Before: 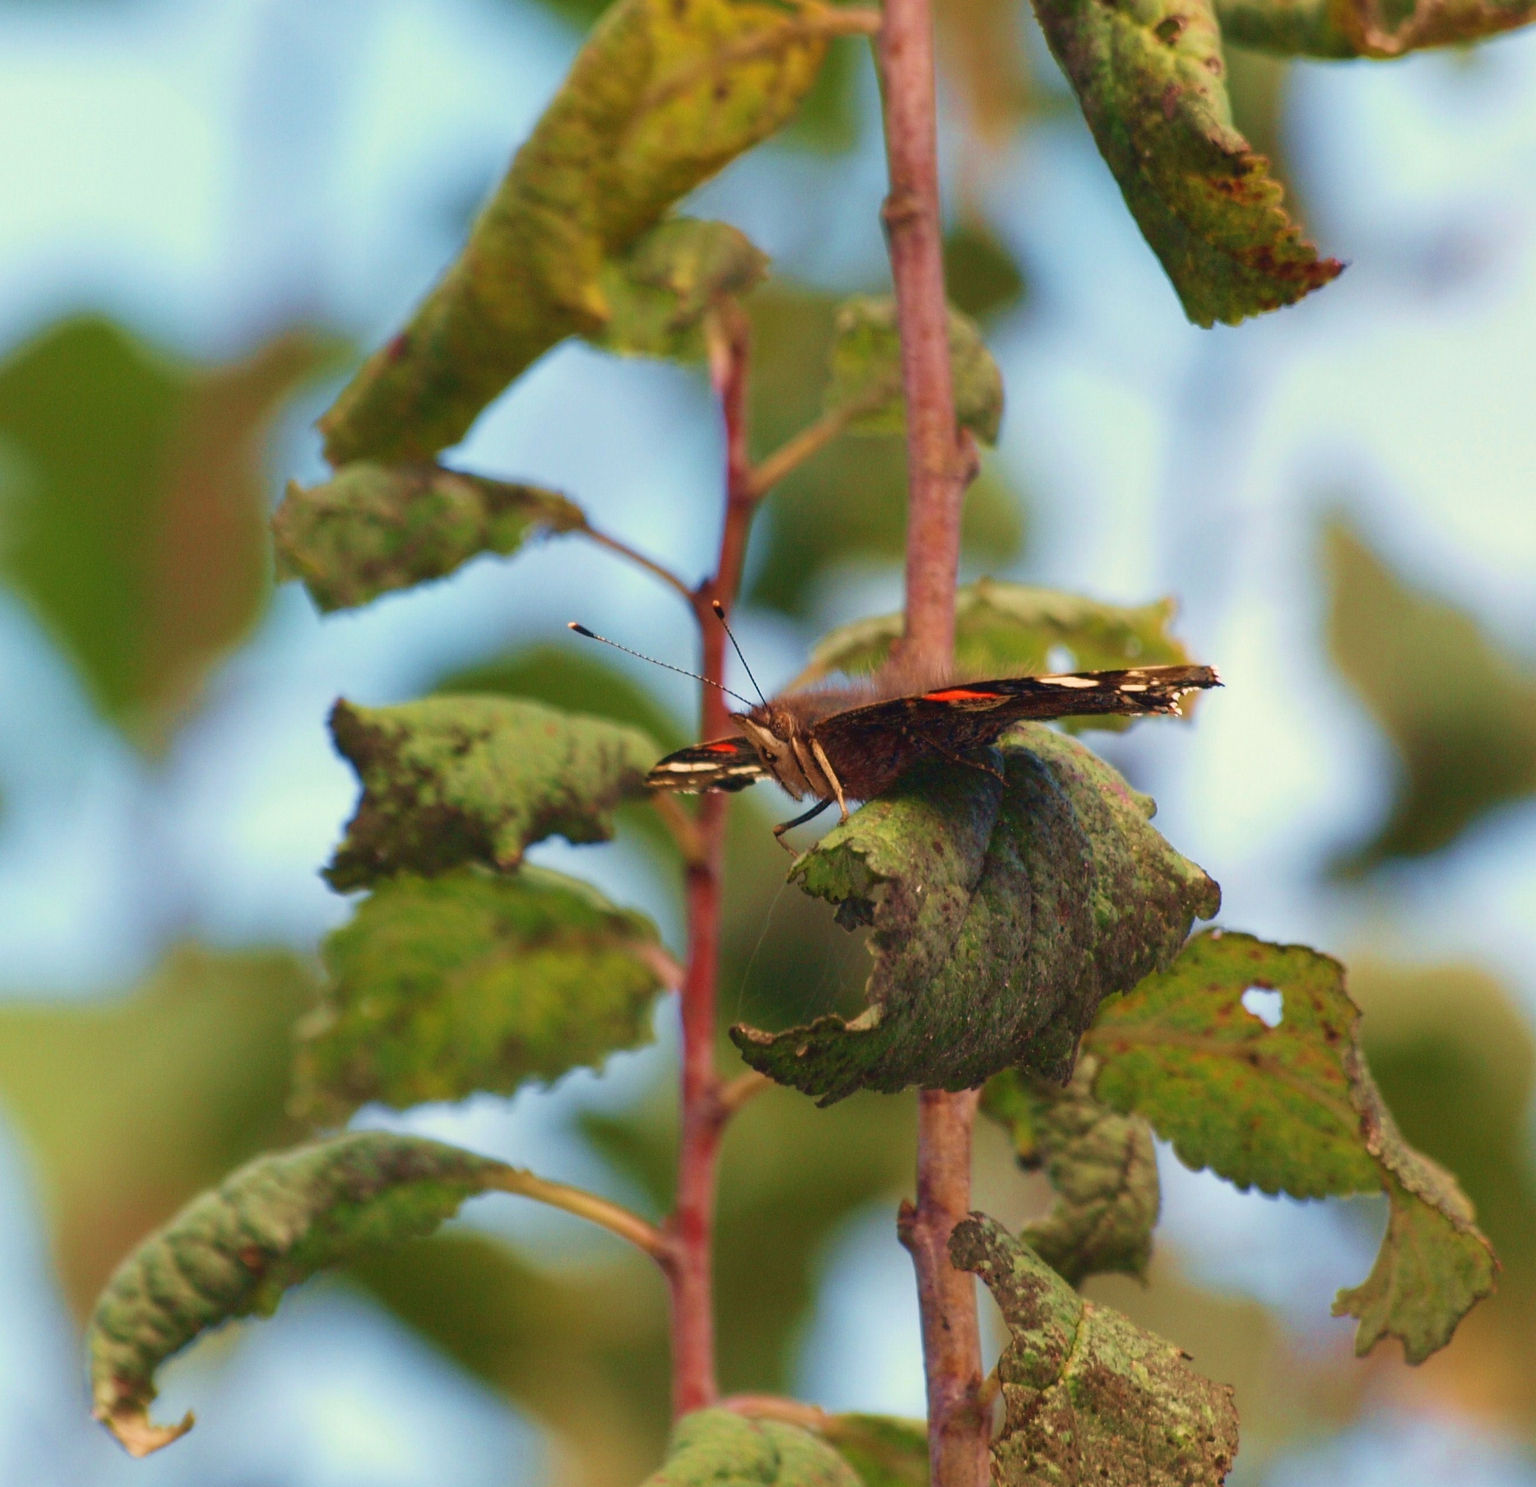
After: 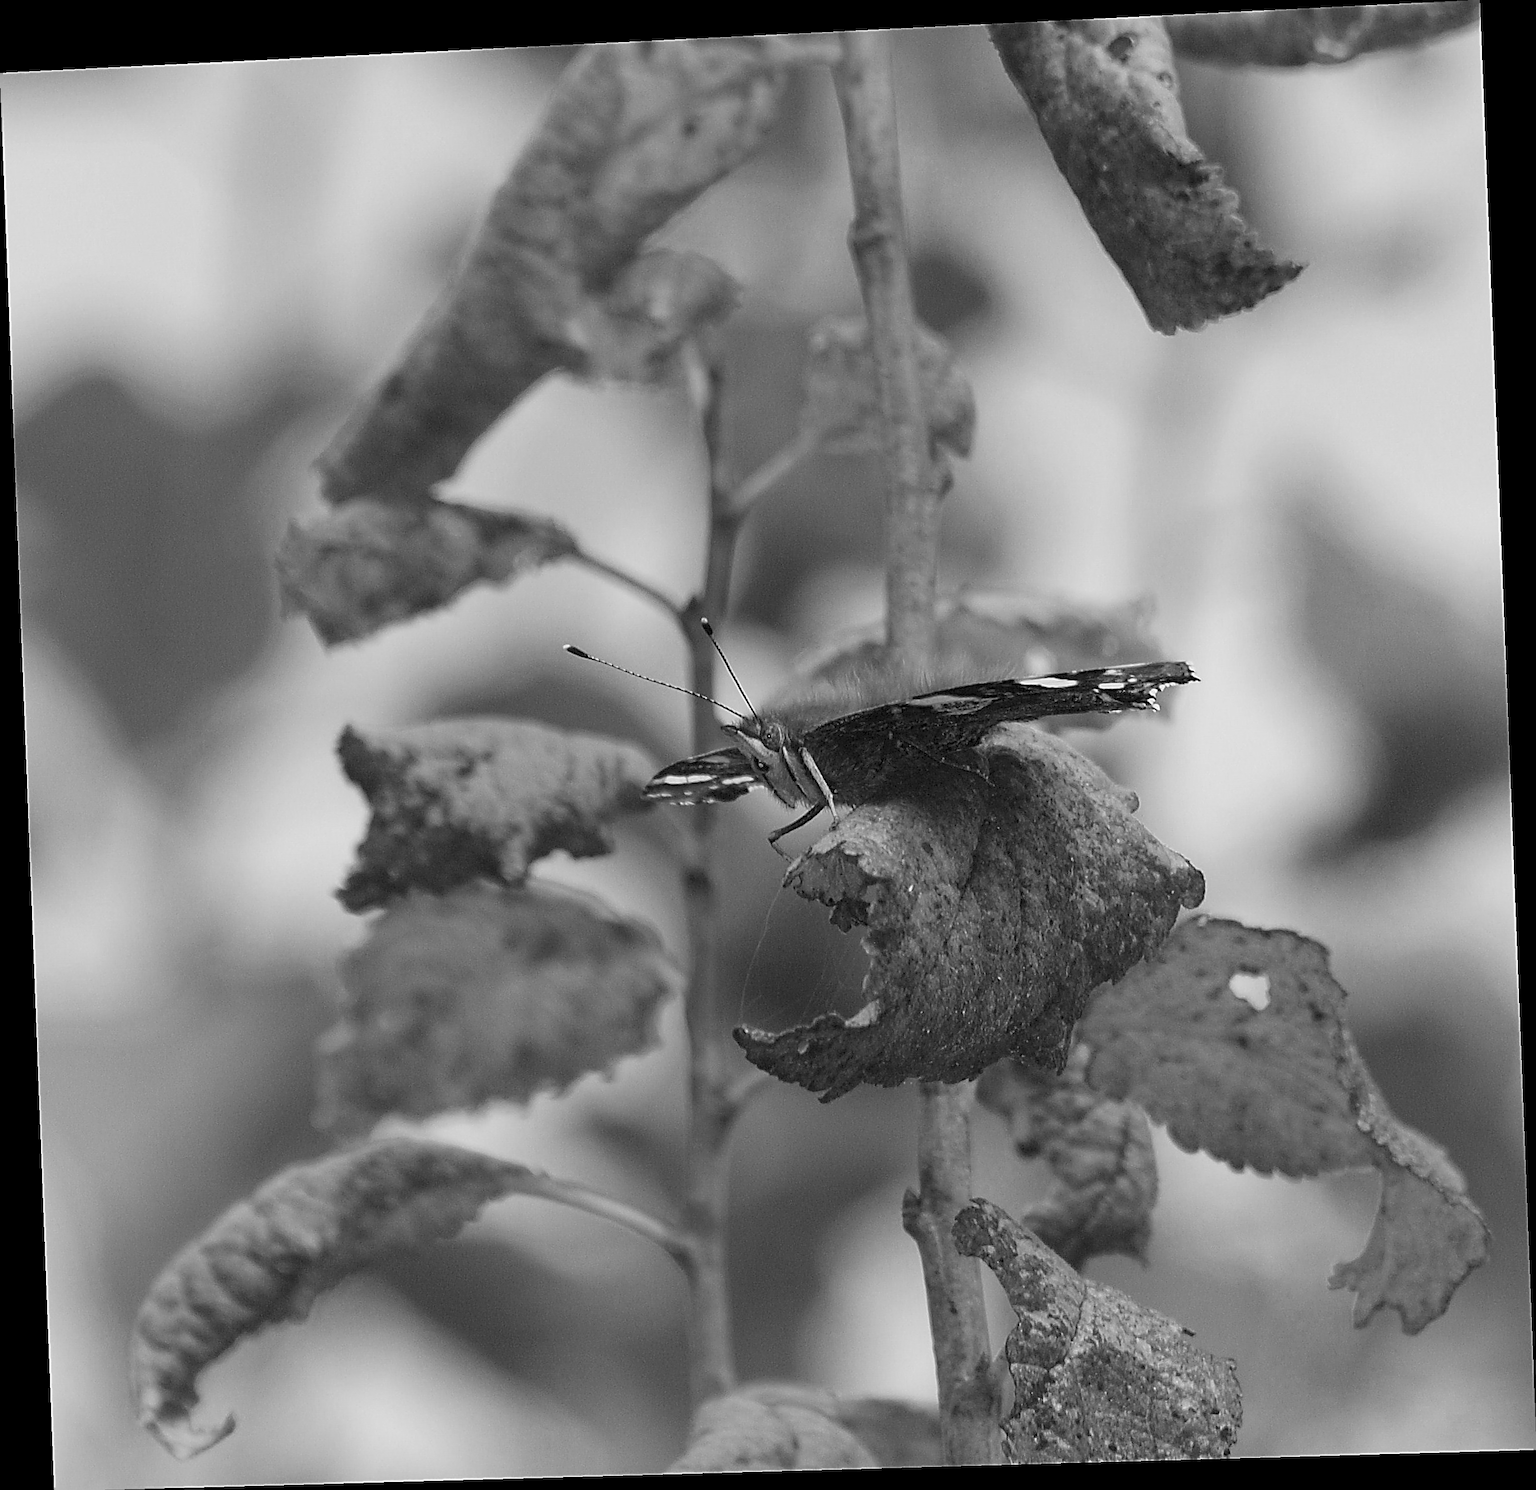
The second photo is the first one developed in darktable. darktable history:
monochrome: a -6.99, b 35.61, size 1.4
fill light: on, module defaults
exposure: black level correction 0.001, compensate highlight preservation false
sharpen: amount 1.861
rotate and perspective: rotation -2.22°, lens shift (horizontal) -0.022, automatic cropping off
color balance rgb: shadows lift › chroma 1%, shadows lift › hue 113°, highlights gain › chroma 0.2%, highlights gain › hue 333°, perceptual saturation grading › global saturation 20%, perceptual saturation grading › highlights -50%, perceptual saturation grading › shadows 25%, contrast -10%
